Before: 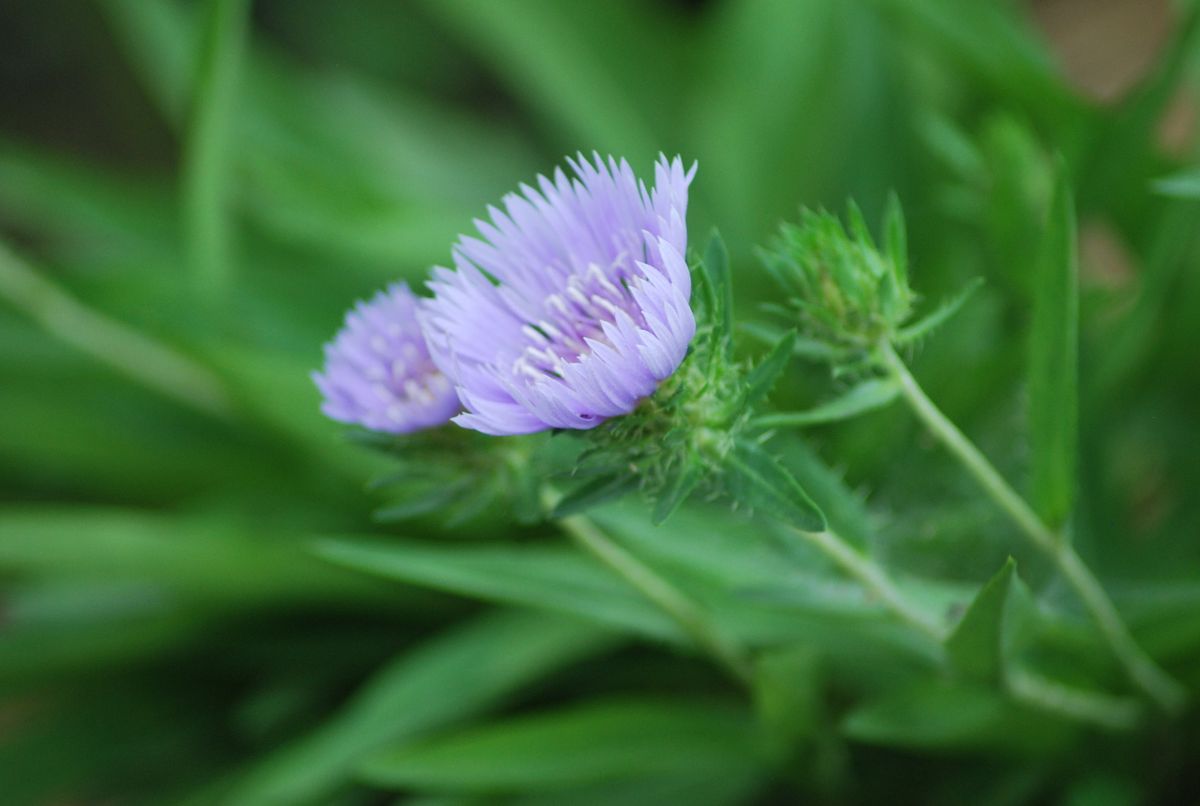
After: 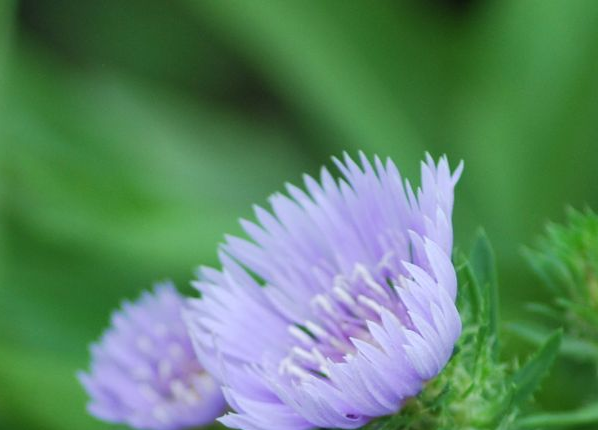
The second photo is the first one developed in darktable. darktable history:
crop: left 19.568%, right 30.522%, bottom 46.632%
